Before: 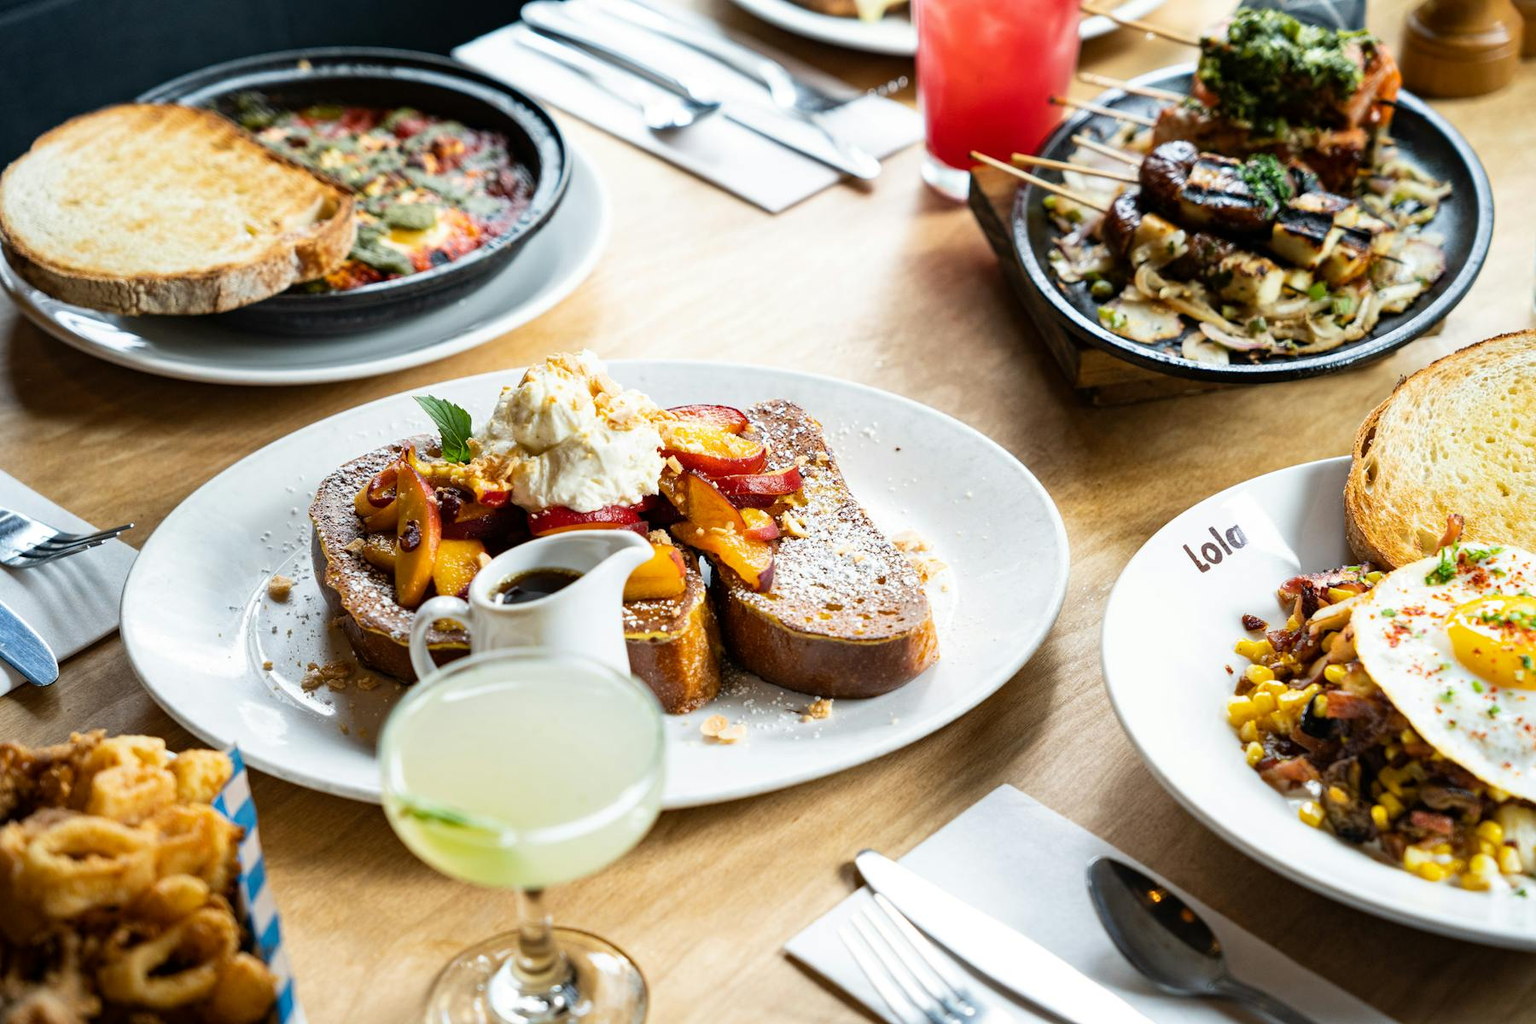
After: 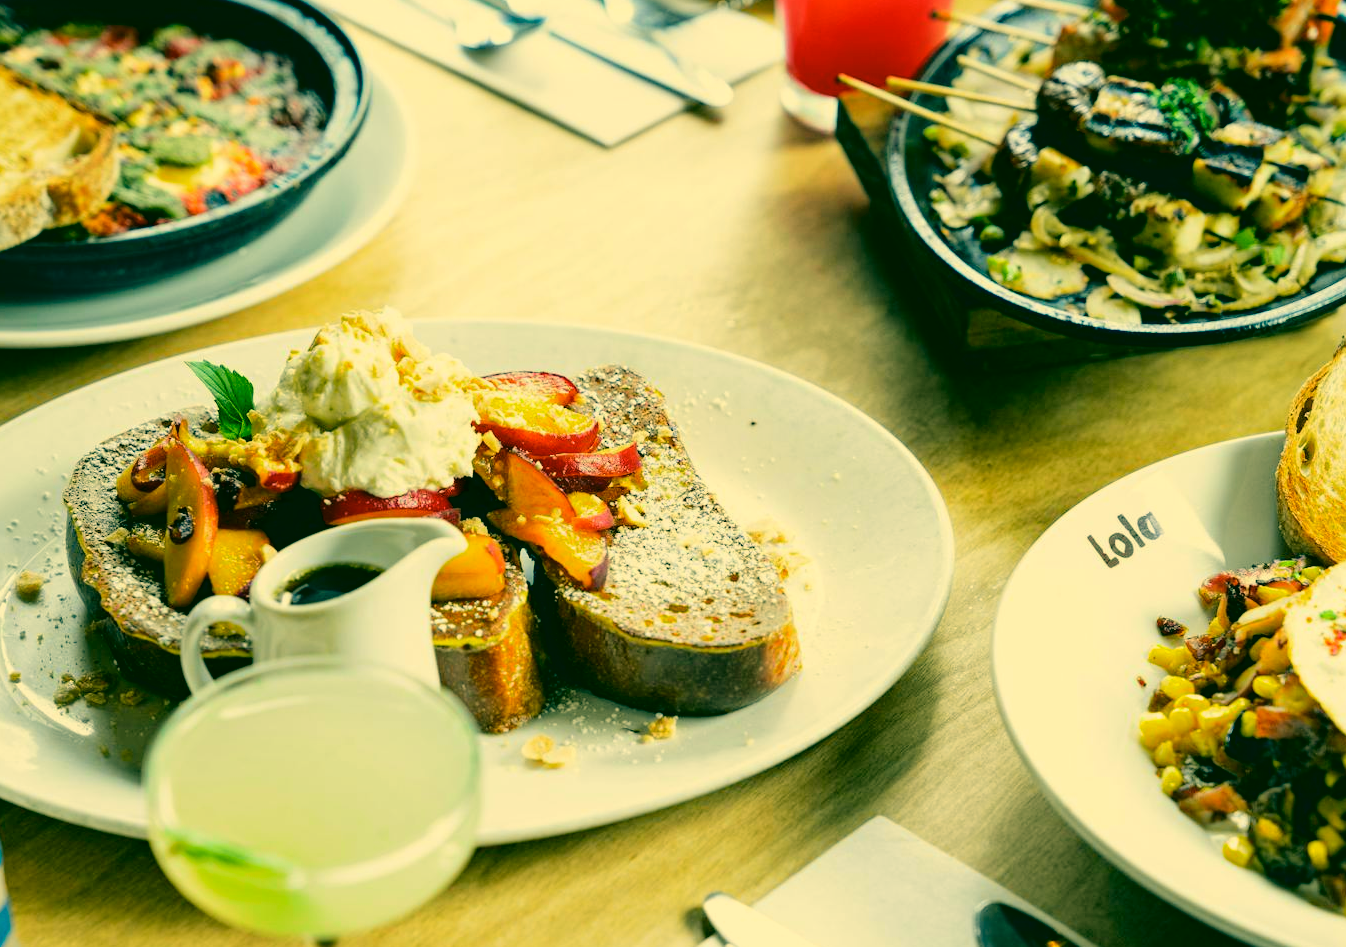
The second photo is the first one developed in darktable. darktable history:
color correction: highlights a* 1.92, highlights b* 33.92, shadows a* -36.96, shadows b* -5.45
exposure: compensate highlight preservation false
crop: left 16.619%, top 8.585%, right 8.567%, bottom 12.428%
tone curve: curves: ch0 [(0, 0) (0.068, 0.031) (0.175, 0.139) (0.32, 0.345) (0.495, 0.544) (0.748, 0.762) (0.993, 0.954)]; ch1 [(0, 0) (0.294, 0.184) (0.34, 0.303) (0.371, 0.344) (0.441, 0.408) (0.477, 0.474) (0.499, 0.5) (0.529, 0.523) (0.677, 0.762) (1, 1)]; ch2 [(0, 0) (0.431, 0.419) (0.495, 0.502) (0.524, 0.534) (0.557, 0.56) (0.634, 0.654) (0.728, 0.722) (1, 1)], color space Lab, independent channels, preserve colors none
